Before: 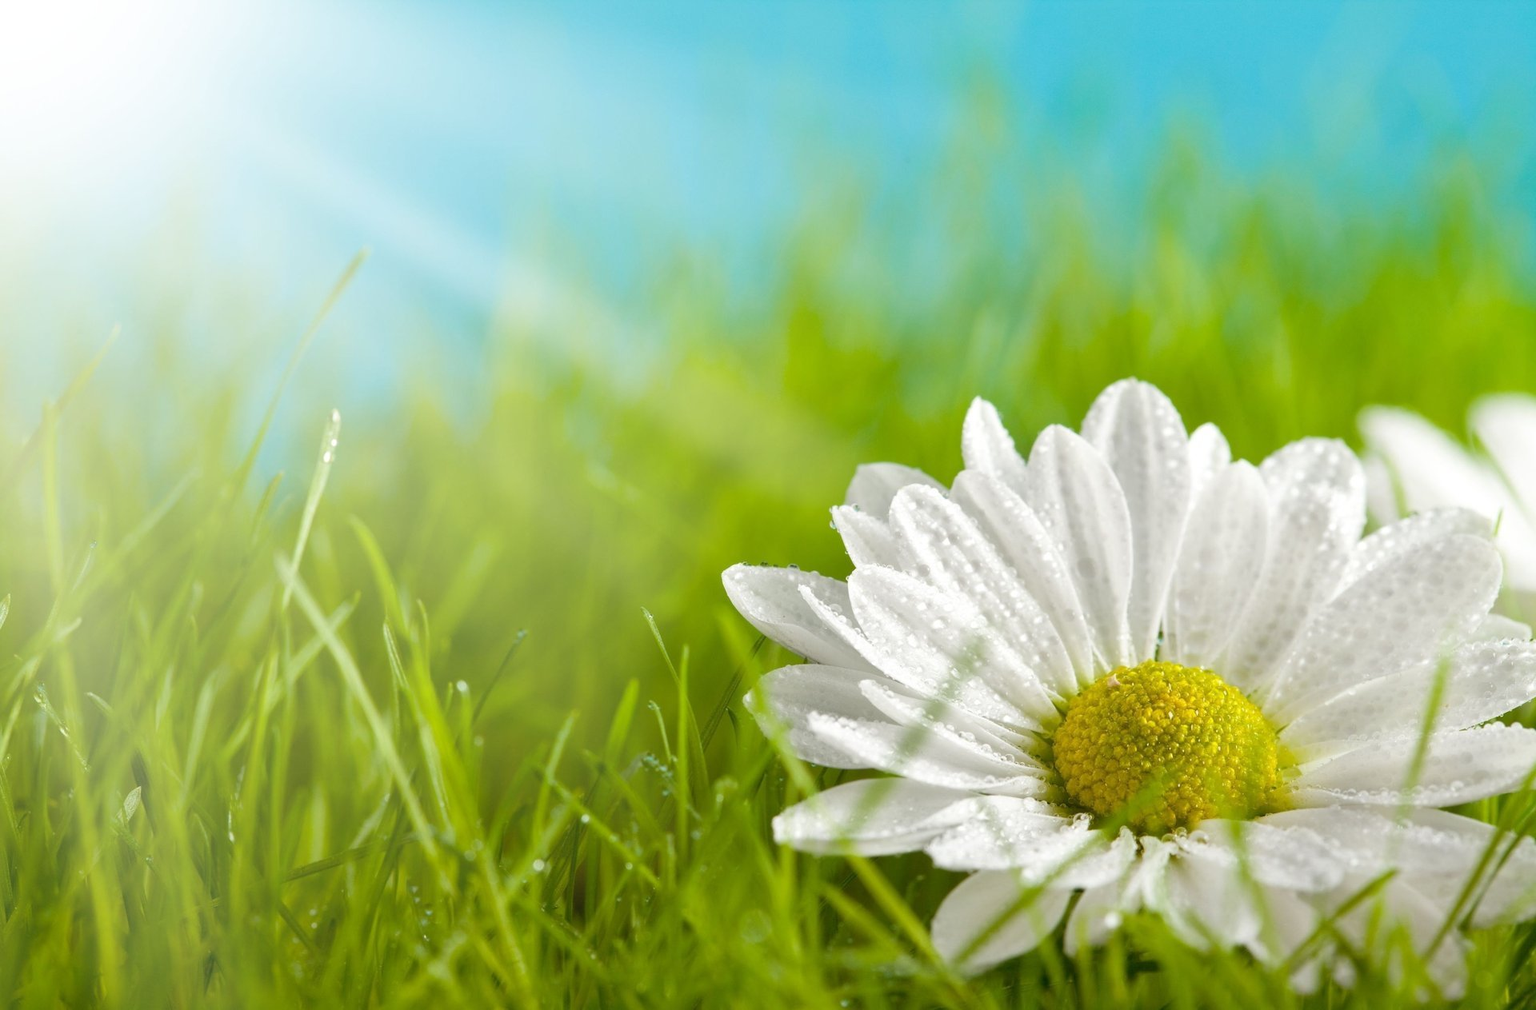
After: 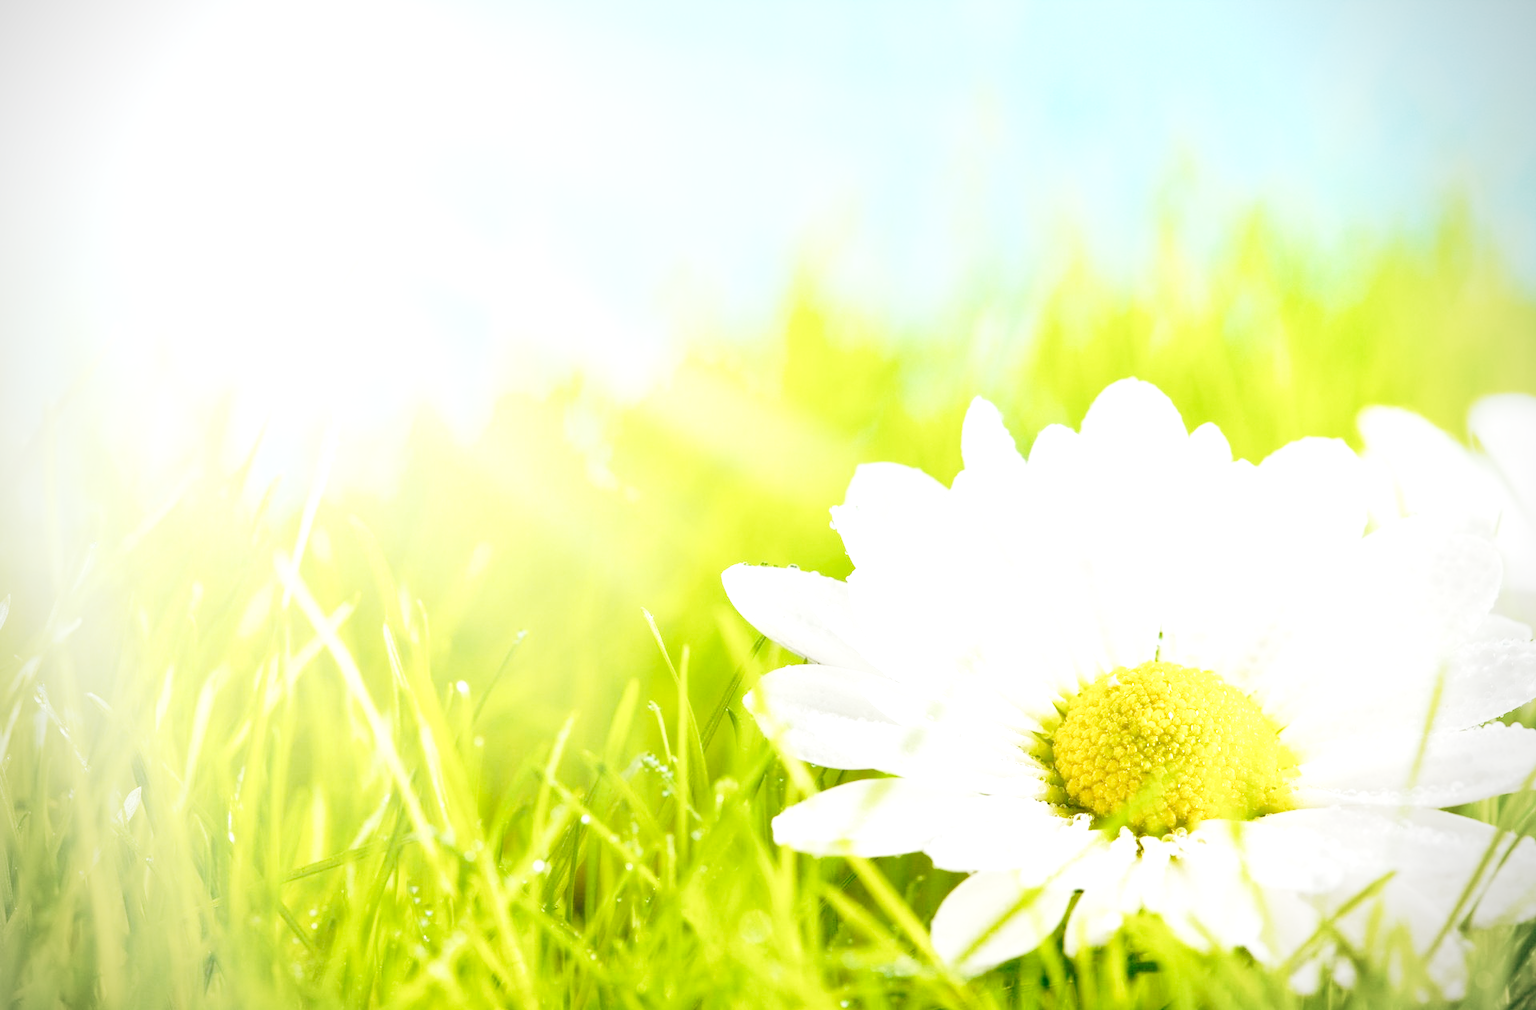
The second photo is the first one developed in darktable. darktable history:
exposure: black level correction 0, exposure 1.2 EV, compensate highlight preservation false
base curve: curves: ch0 [(0, 0) (0.028, 0.03) (0.121, 0.232) (0.46, 0.748) (0.859, 0.968) (1, 1)], preserve colors none
vignetting: on, module defaults
